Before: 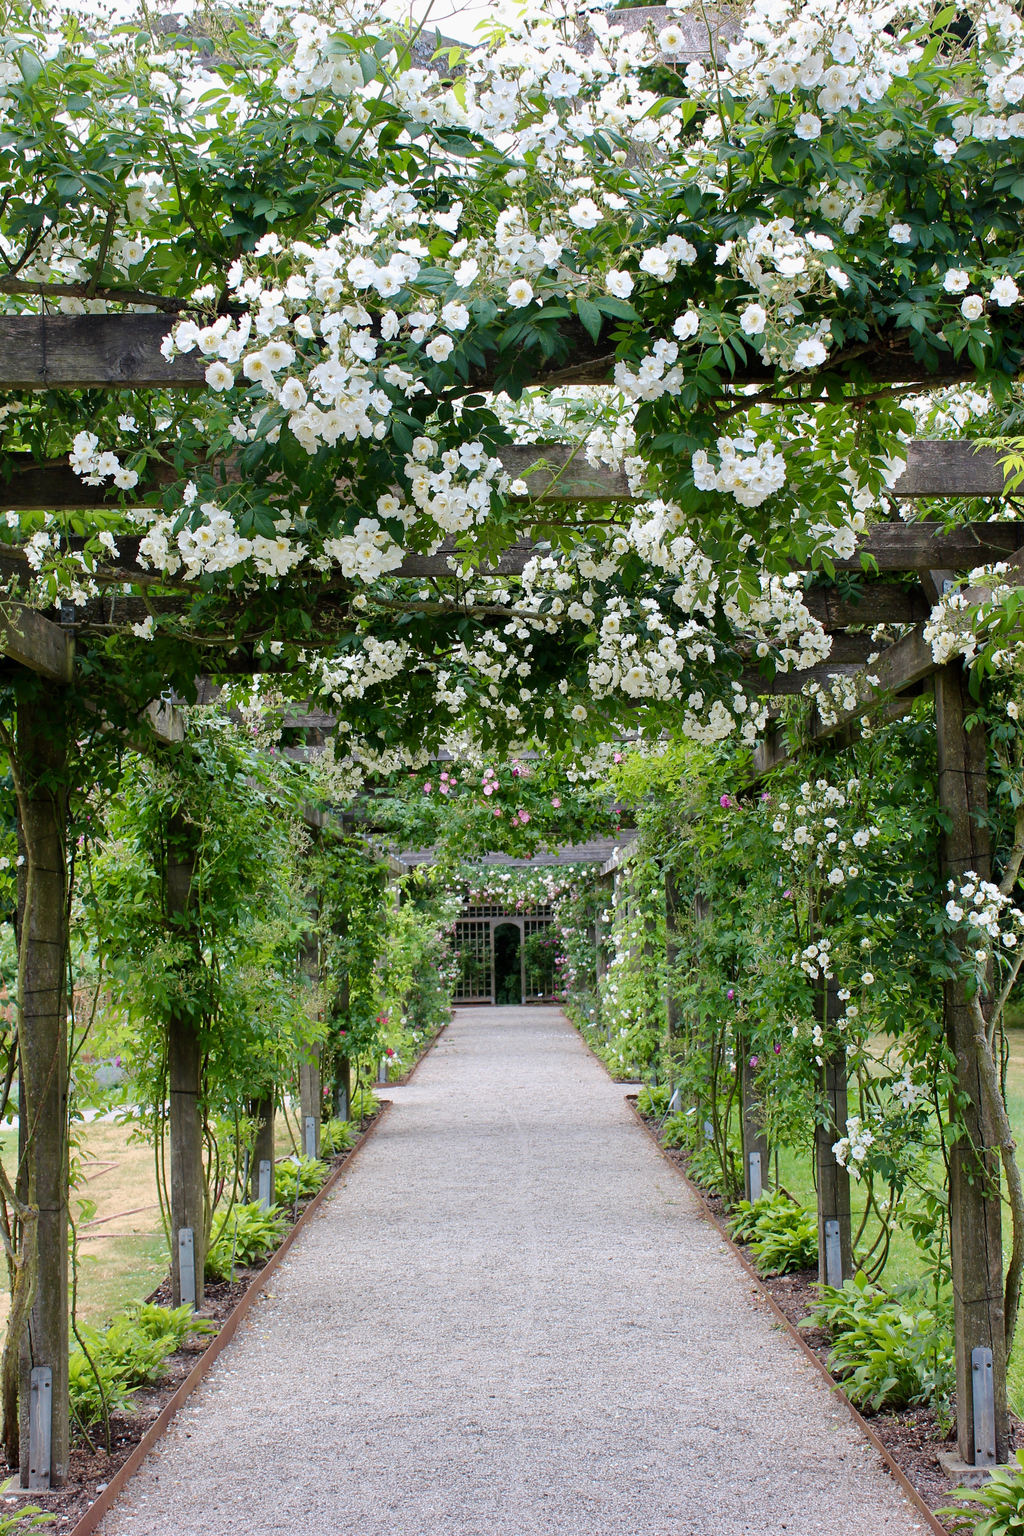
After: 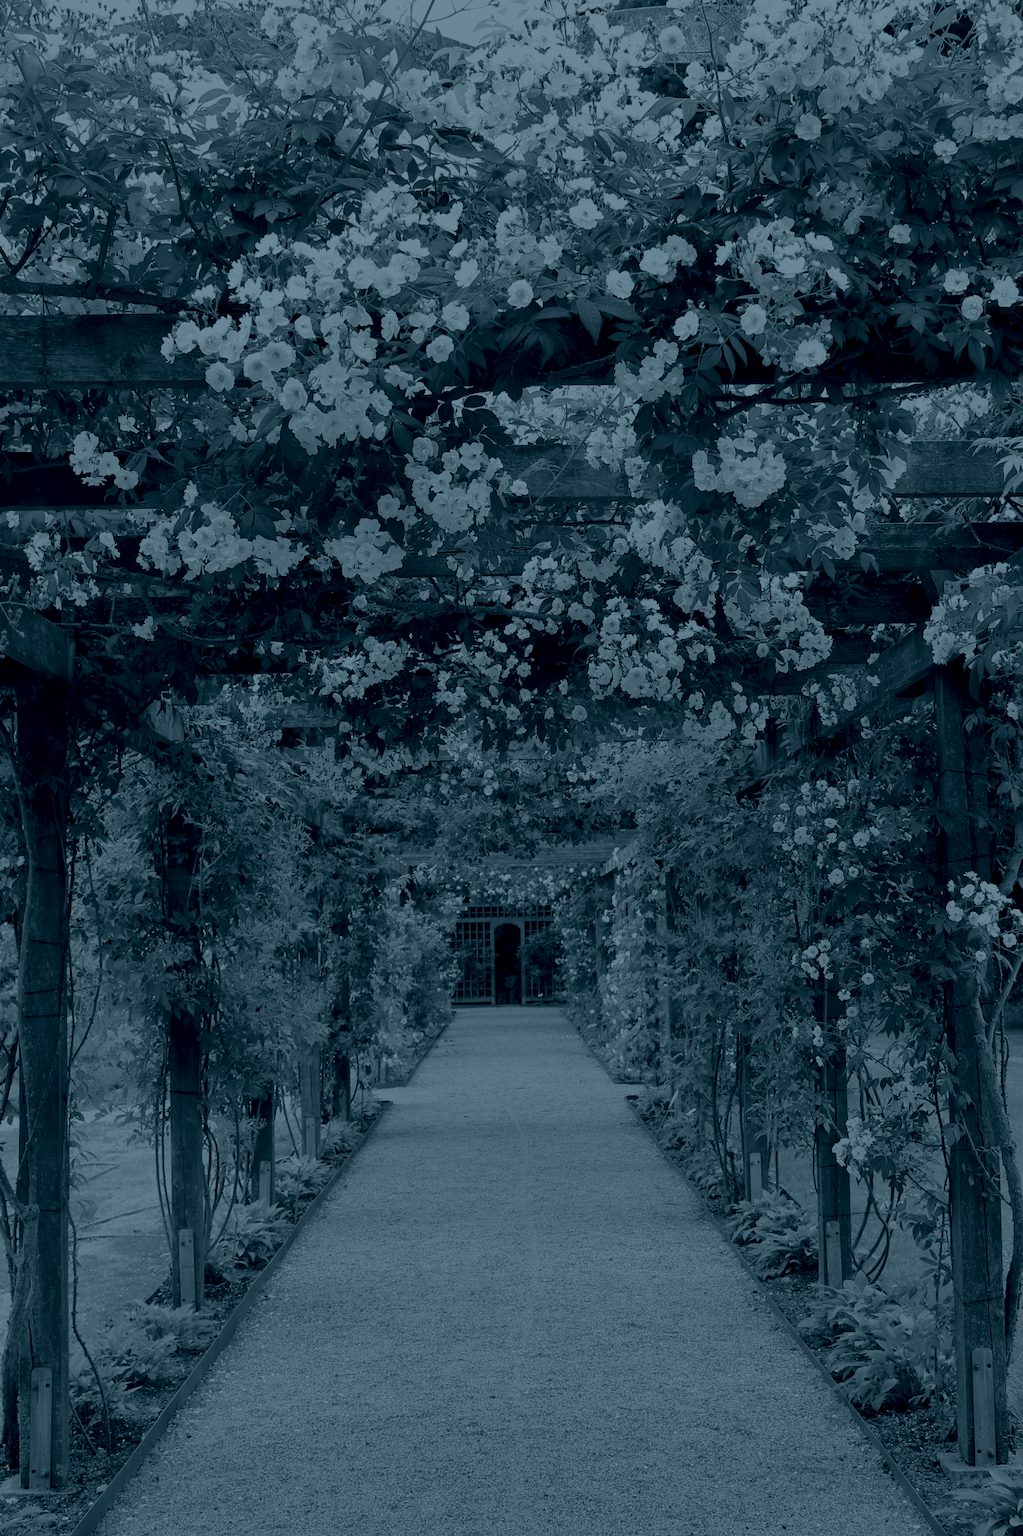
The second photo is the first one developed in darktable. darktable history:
color correction: saturation 1.8
exposure: exposure 0.078 EV, compensate highlight preservation false
colorize: hue 194.4°, saturation 29%, source mix 61.75%, lightness 3.98%, version 1
